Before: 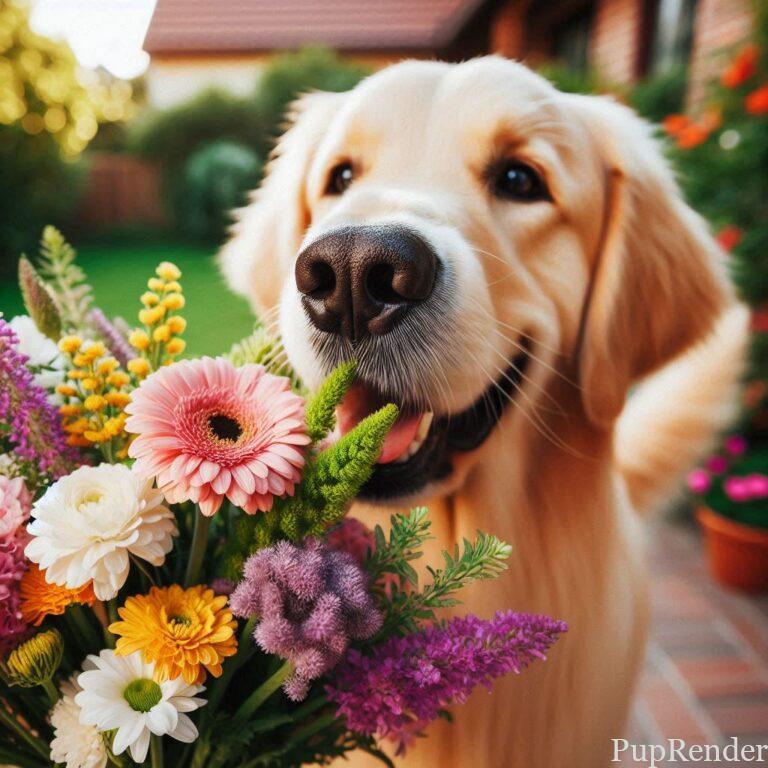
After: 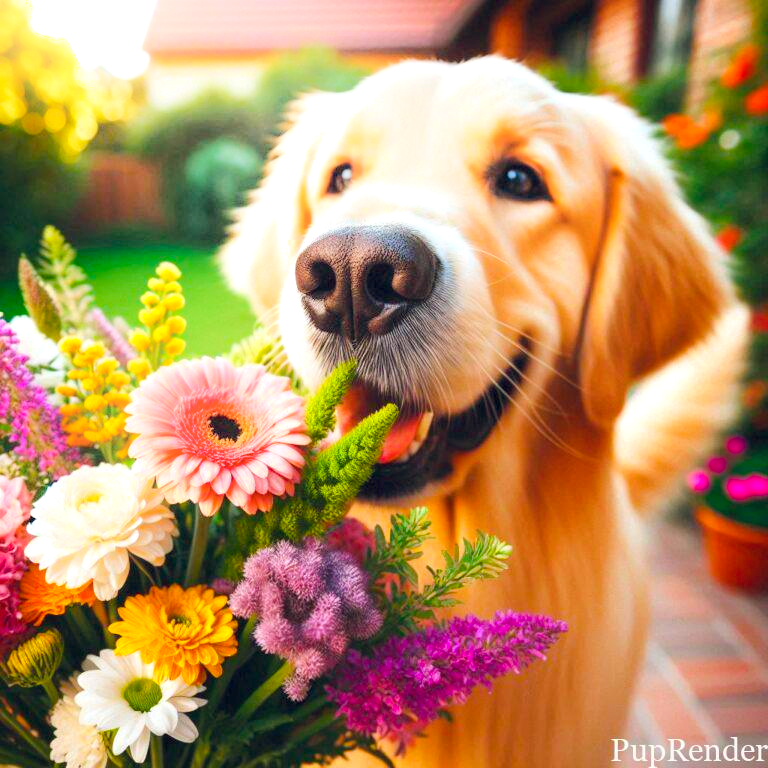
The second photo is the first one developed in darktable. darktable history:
color balance rgb: global offset › chroma 0.063%, global offset › hue 253.35°, linear chroma grading › shadows 10.602%, linear chroma grading › highlights 10.043%, linear chroma grading › global chroma 15.134%, linear chroma grading › mid-tones 14.859%, perceptual saturation grading › global saturation 10.095%, contrast -9.75%
exposure: exposure 0.733 EV, compensate exposure bias true, compensate highlight preservation false
contrast brightness saturation: saturation -0.029
base curve: curves: ch0 [(0, 0) (0.297, 0.298) (1, 1)], preserve colors none
shadows and highlights: shadows -21.72, highlights 99.81, soften with gaussian
